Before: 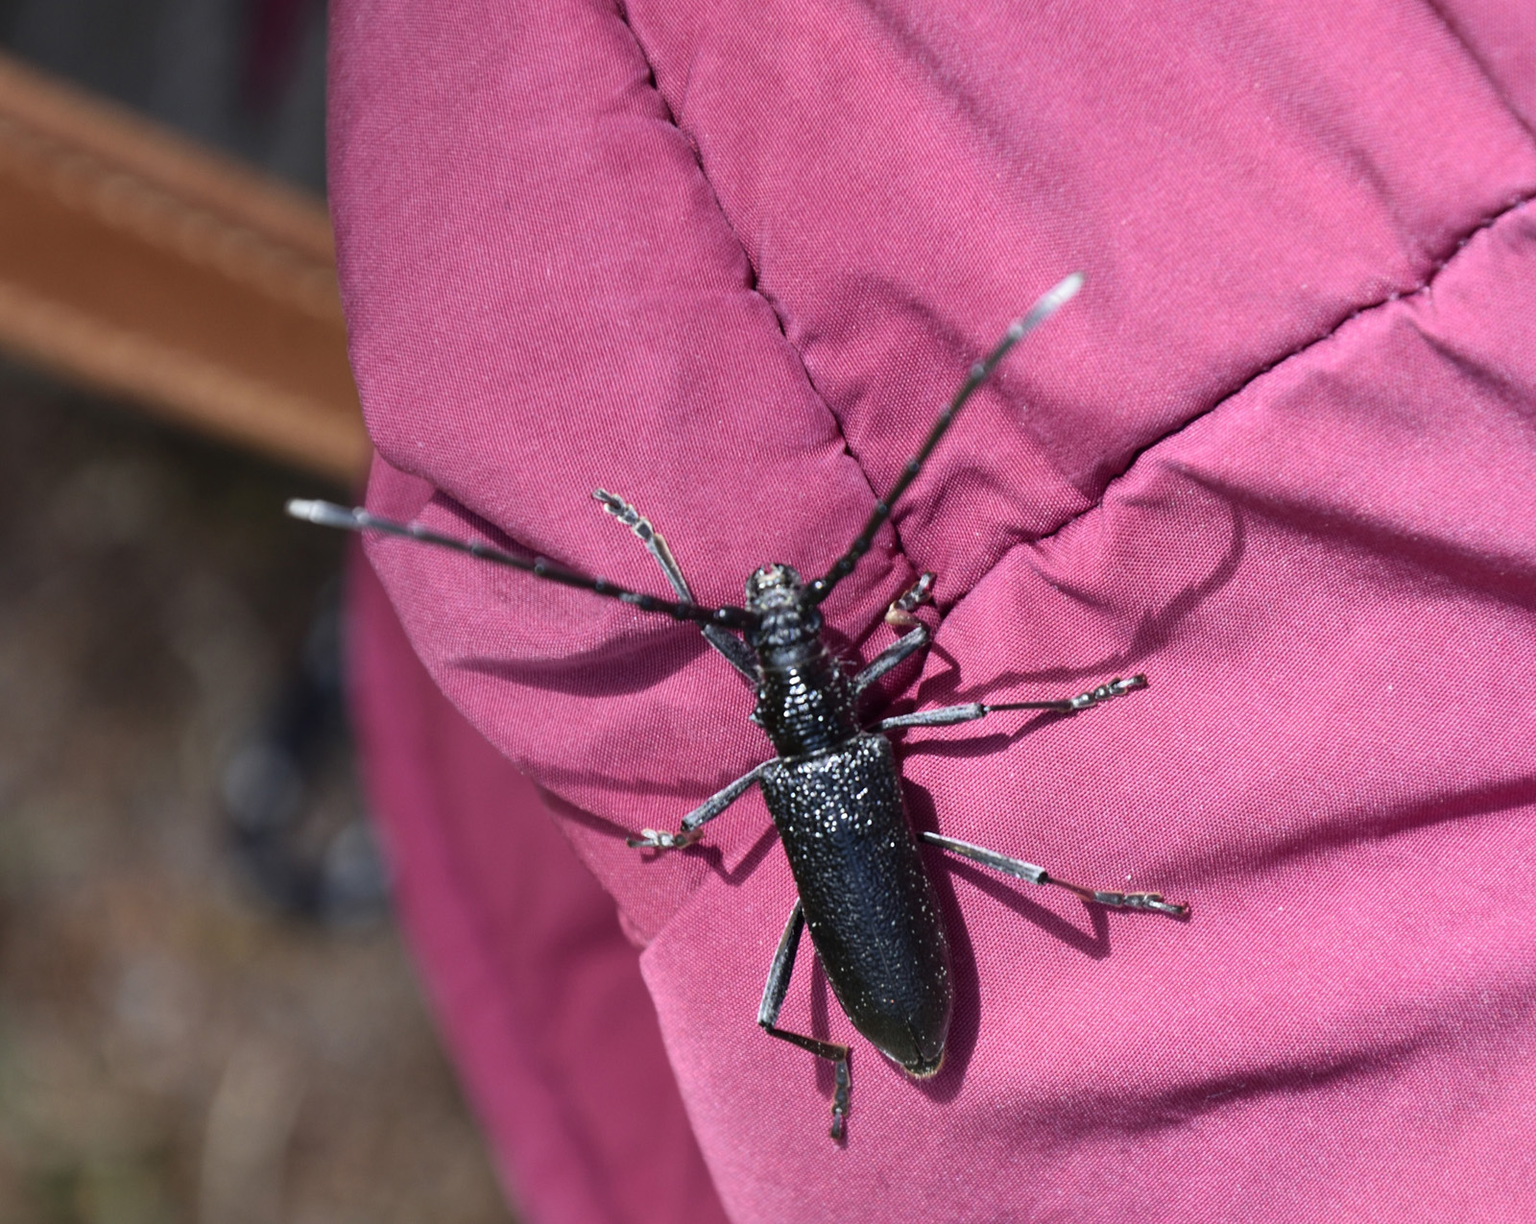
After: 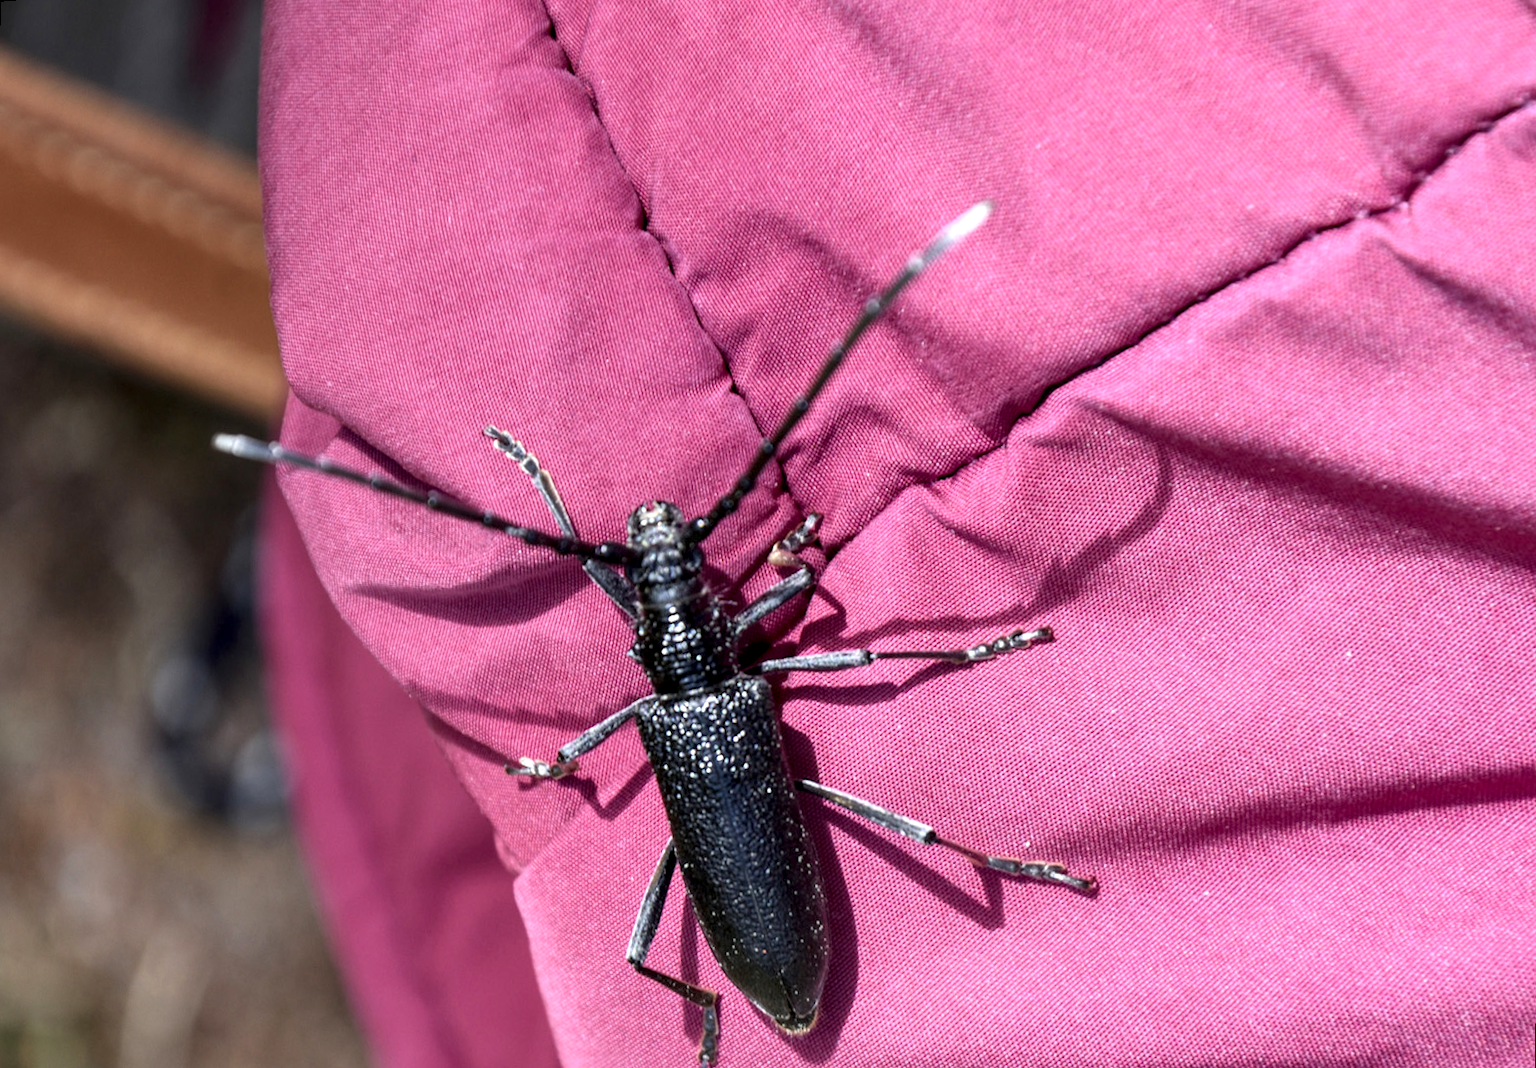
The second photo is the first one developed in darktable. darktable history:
rotate and perspective: rotation 1.69°, lens shift (vertical) -0.023, lens shift (horizontal) -0.291, crop left 0.025, crop right 0.988, crop top 0.092, crop bottom 0.842
local contrast: detail 130%
exposure: black level correction 0.003, exposure 0.383 EV, compensate highlight preservation false
